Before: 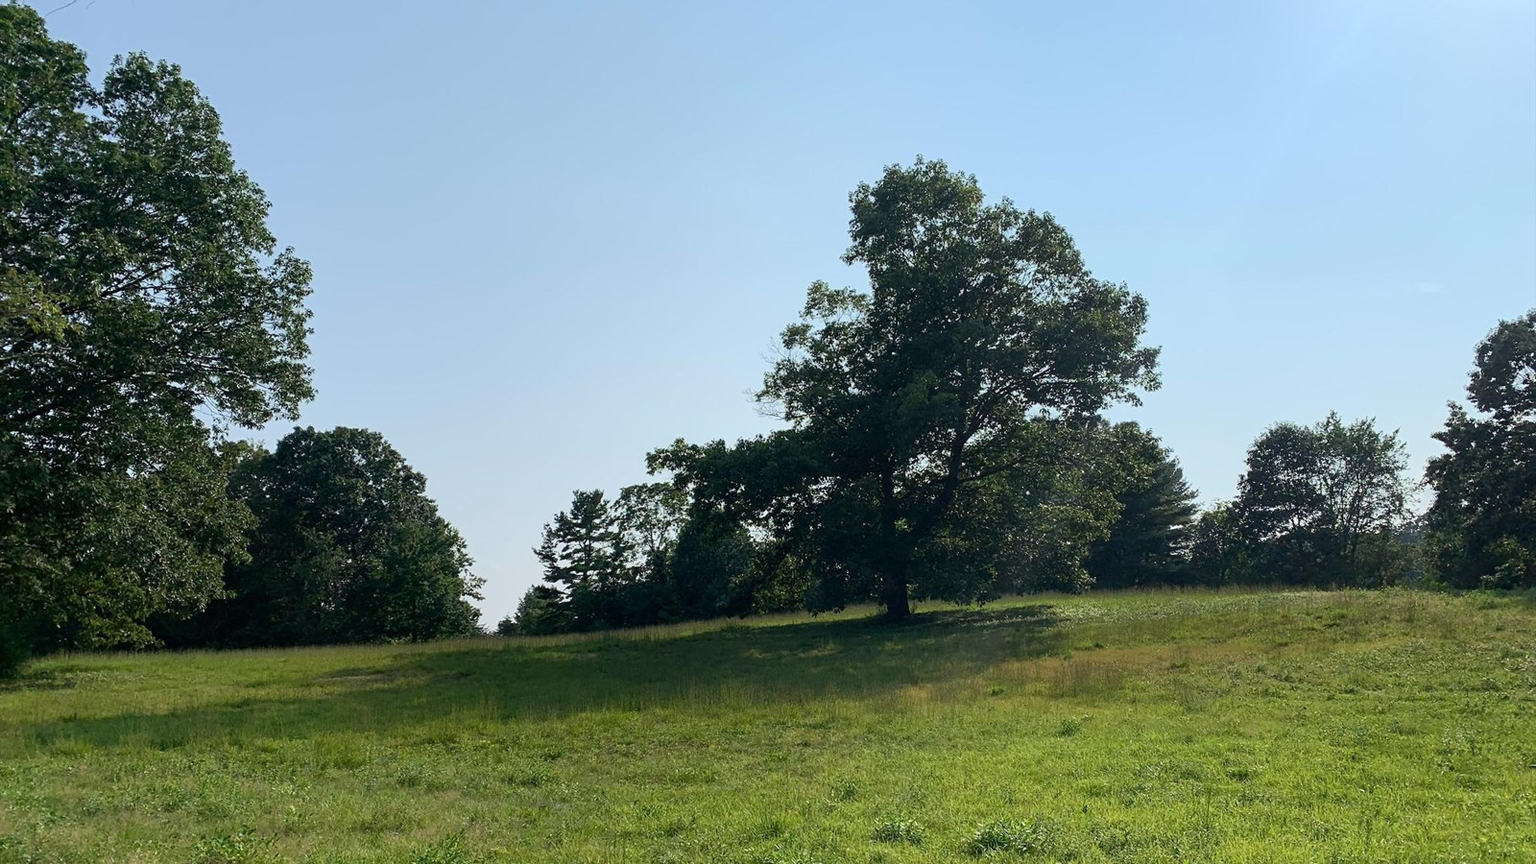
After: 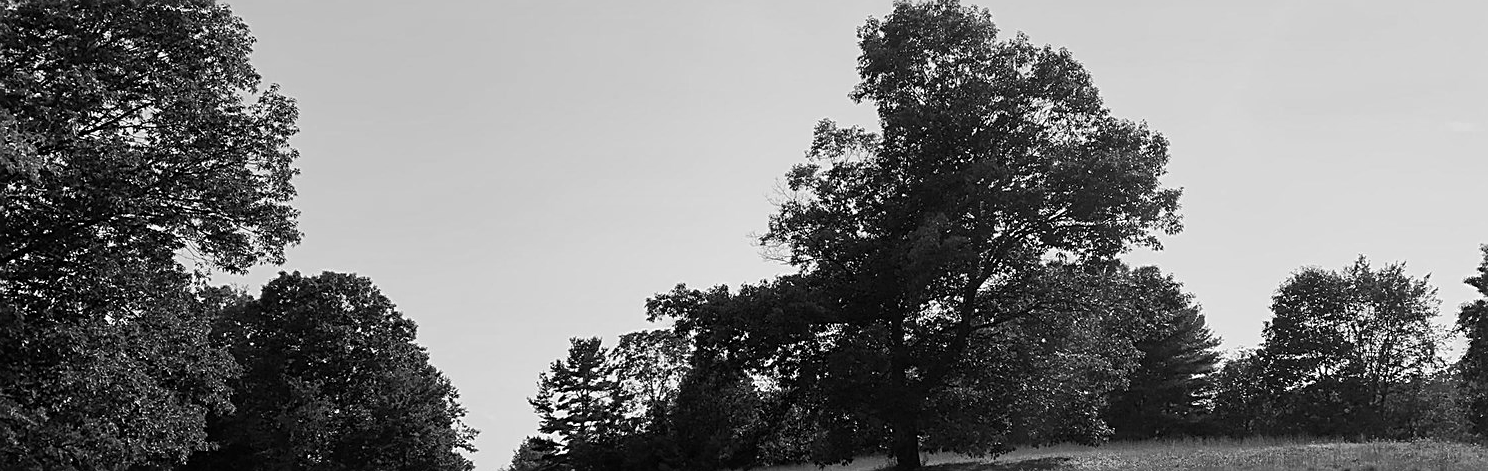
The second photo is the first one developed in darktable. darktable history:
monochrome: on, module defaults
color balance rgb: perceptual saturation grading › global saturation 20%, global vibrance 20%
sharpen: on, module defaults
crop: left 1.744%, top 19.225%, right 5.069%, bottom 28.357%
